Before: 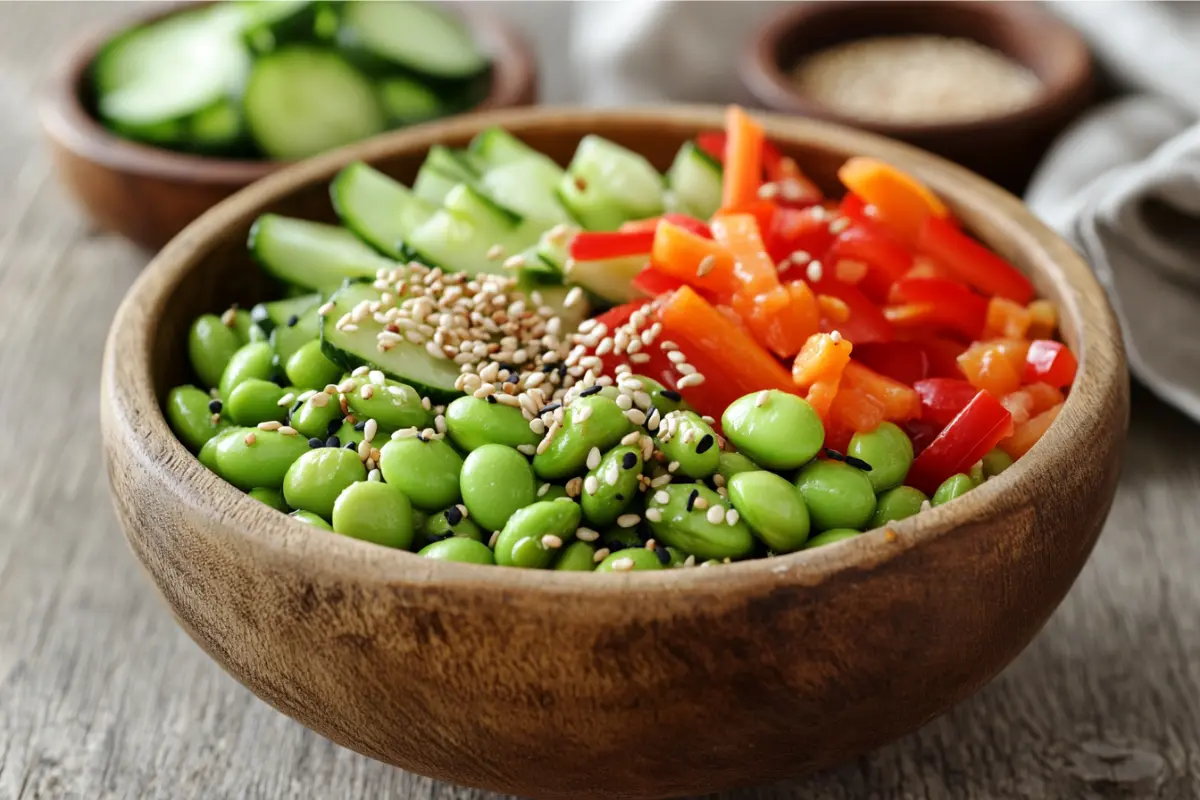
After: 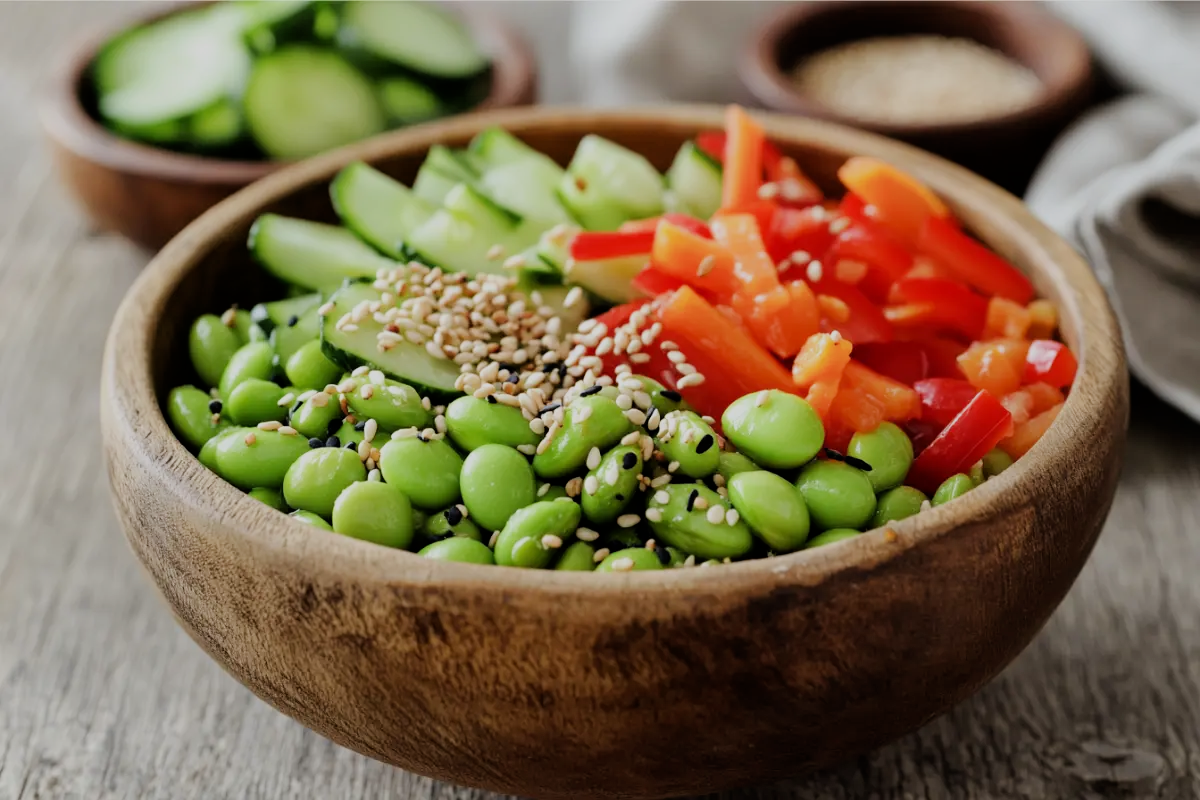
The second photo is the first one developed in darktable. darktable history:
filmic rgb: black relative exposure -7.65 EV, white relative exposure 4.56 EV, hardness 3.61, enable highlight reconstruction true
